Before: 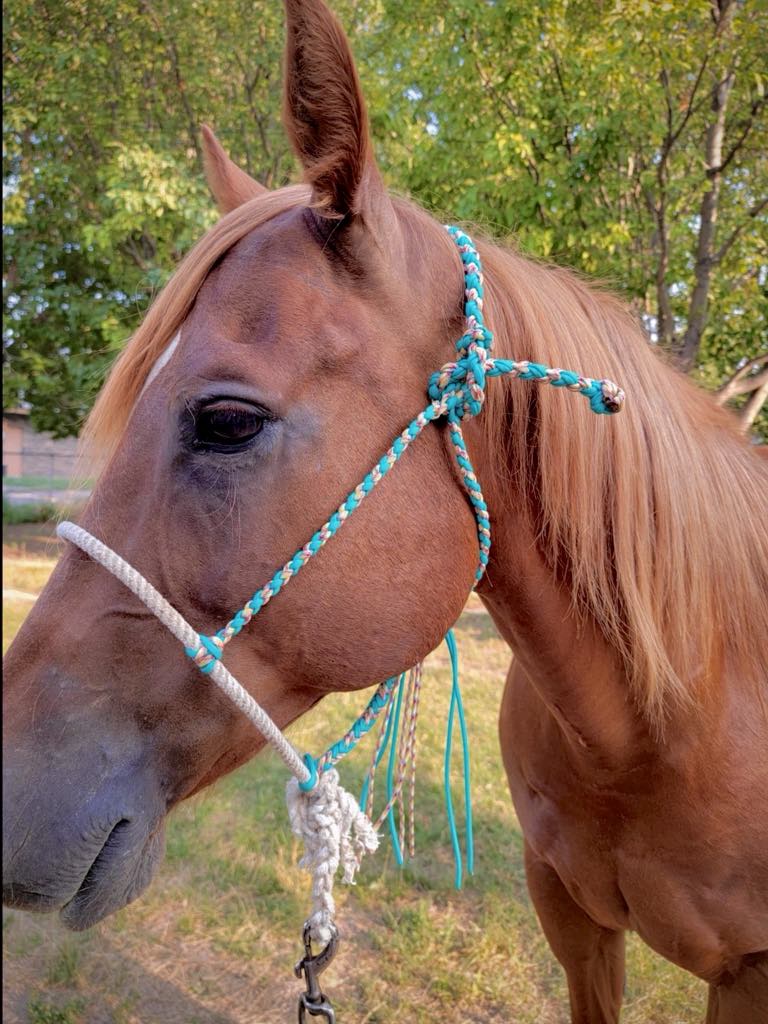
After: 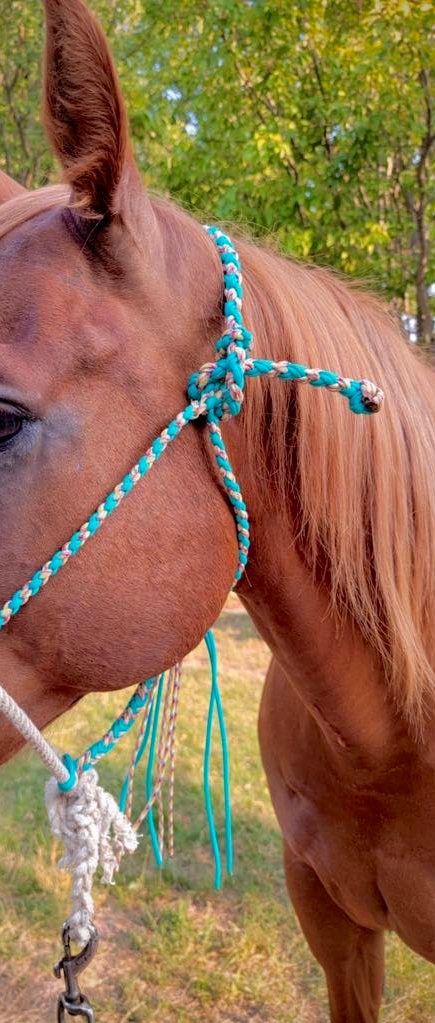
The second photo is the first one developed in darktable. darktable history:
crop: left 31.483%, top 0.016%, right 11.787%
